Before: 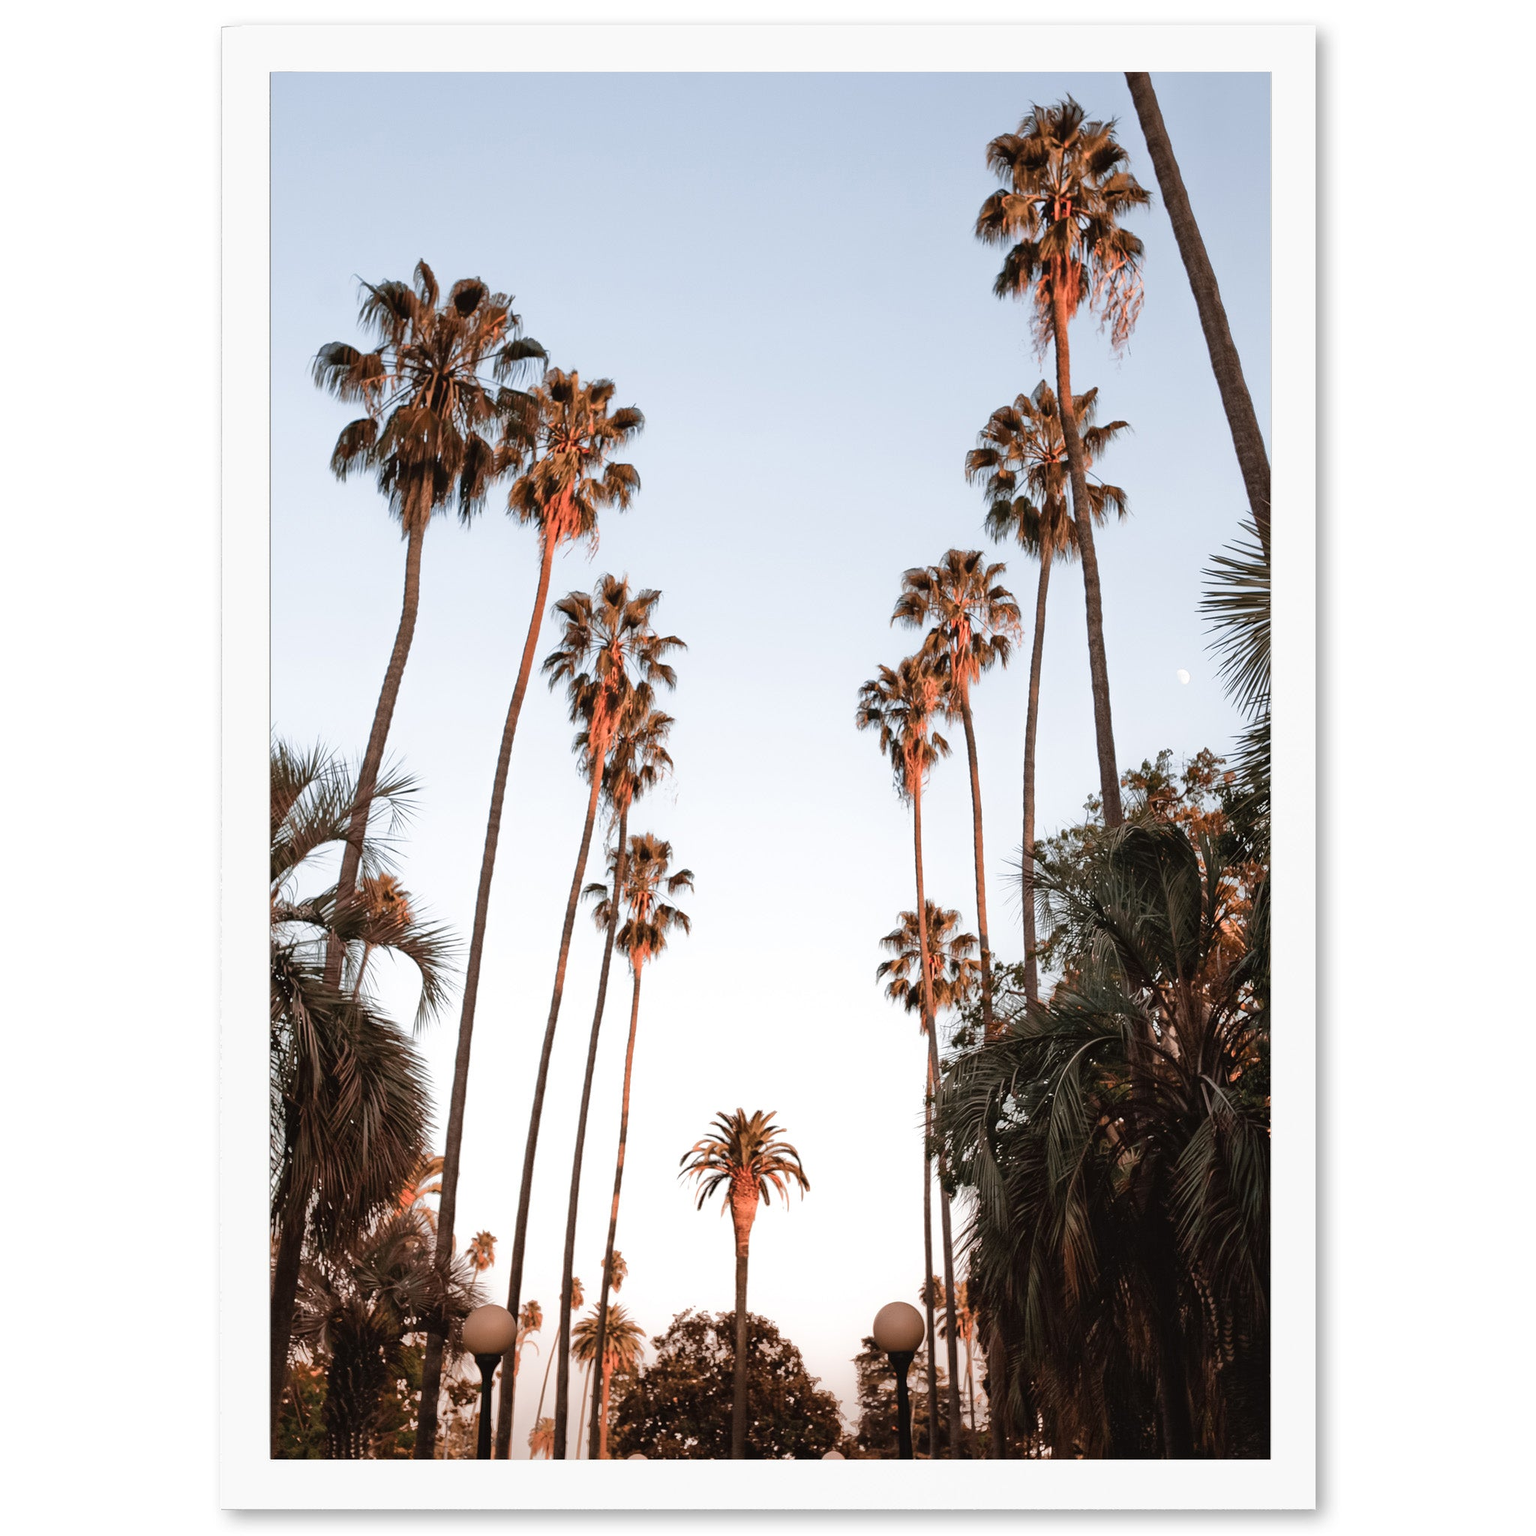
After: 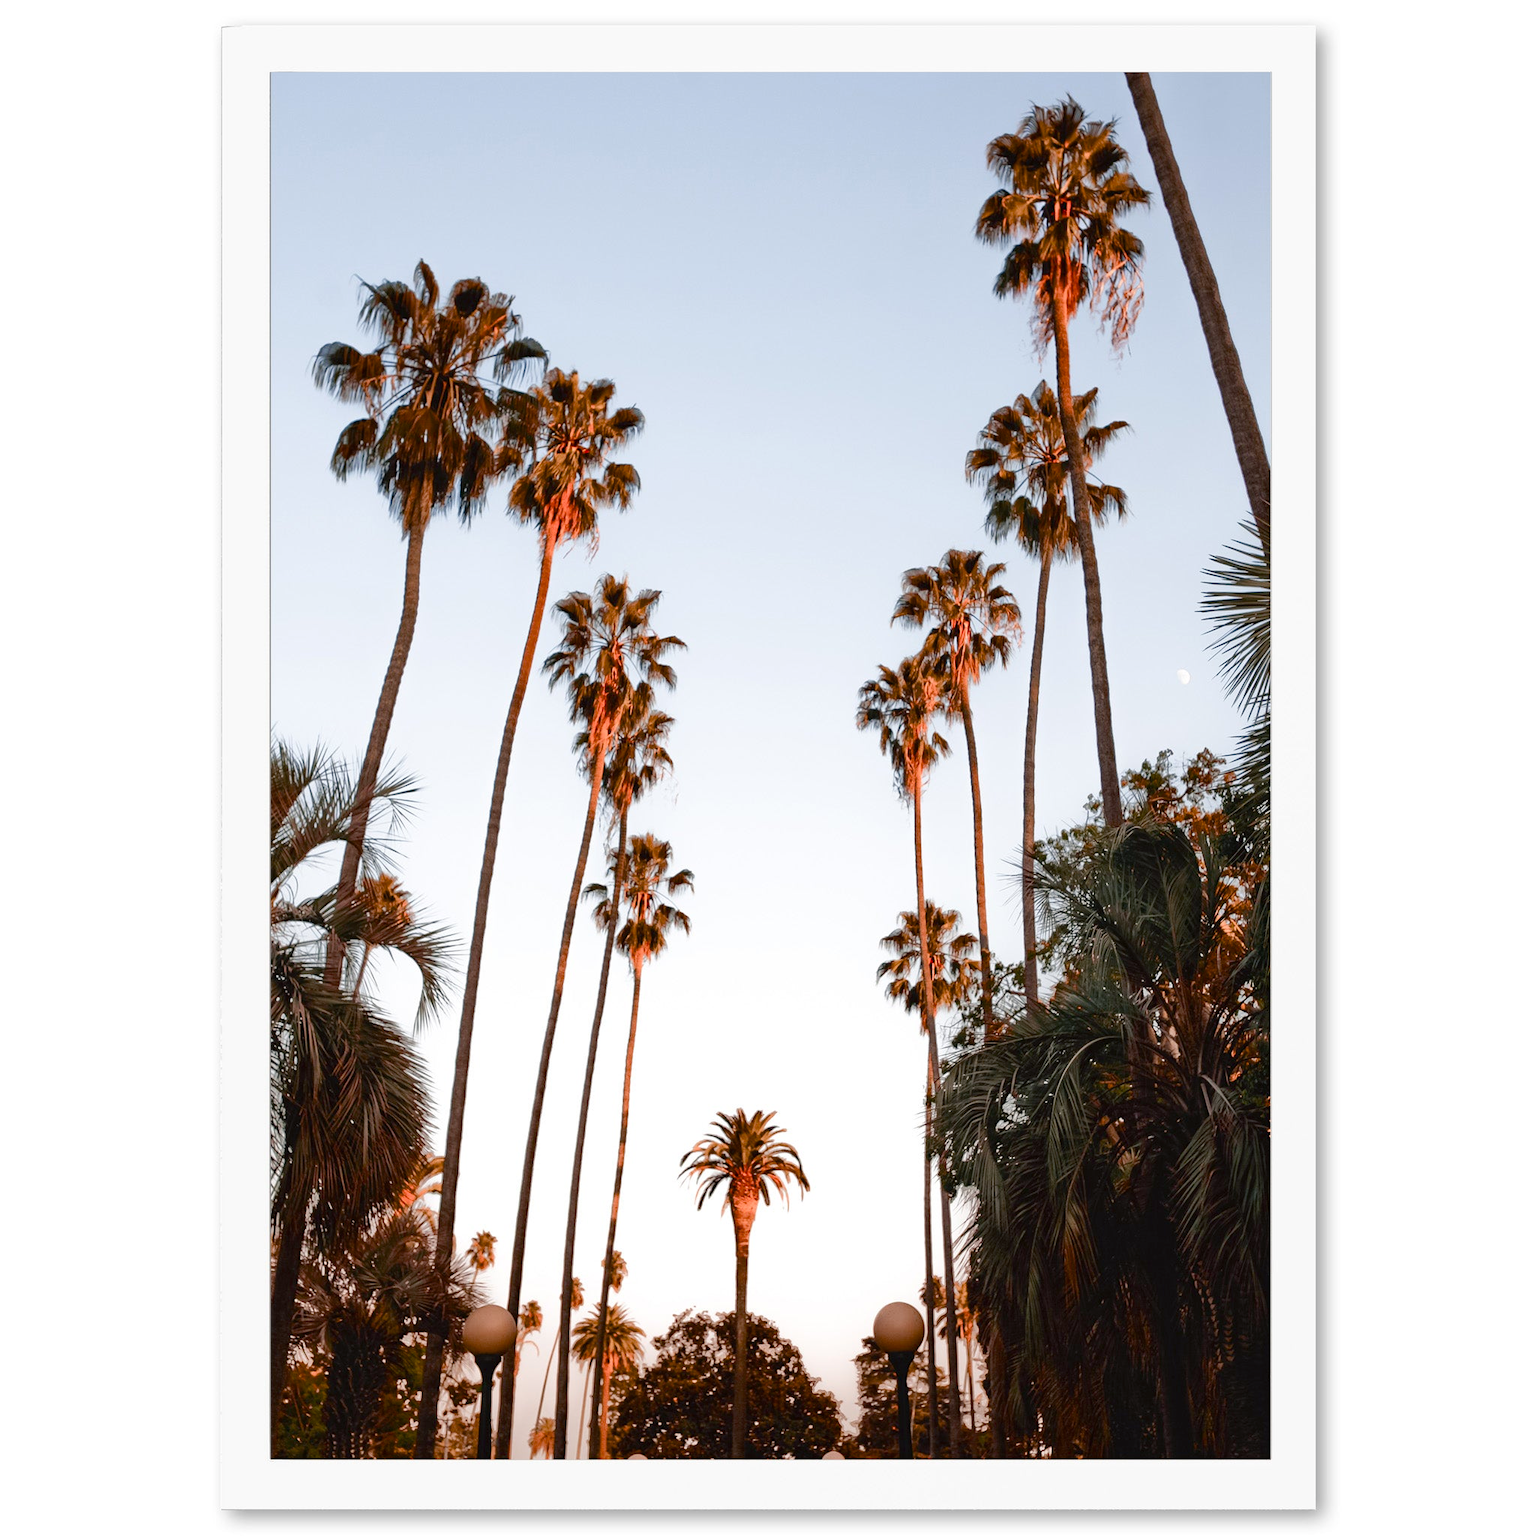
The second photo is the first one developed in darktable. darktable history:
color balance rgb: shadows lift › chroma 4.305%, shadows lift › hue 251.47°, linear chroma grading › global chroma 14.682%, perceptual saturation grading › global saturation 13.614%, perceptual saturation grading › highlights -25.474%, perceptual saturation grading › shadows 24.515%, saturation formula JzAzBz (2021)
